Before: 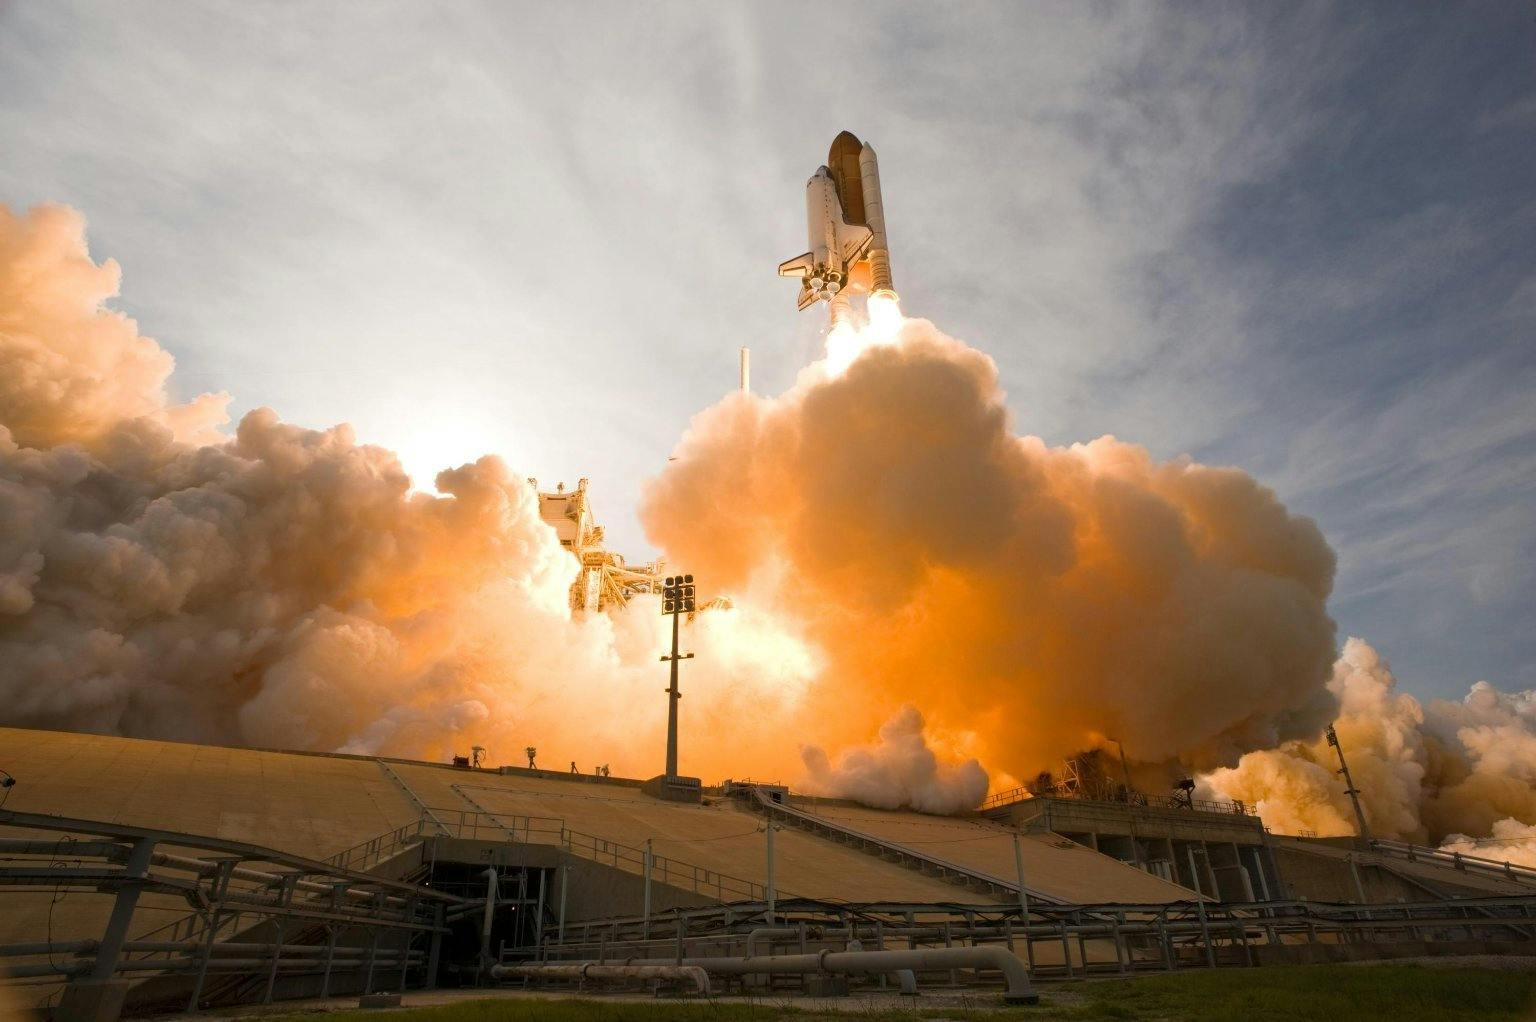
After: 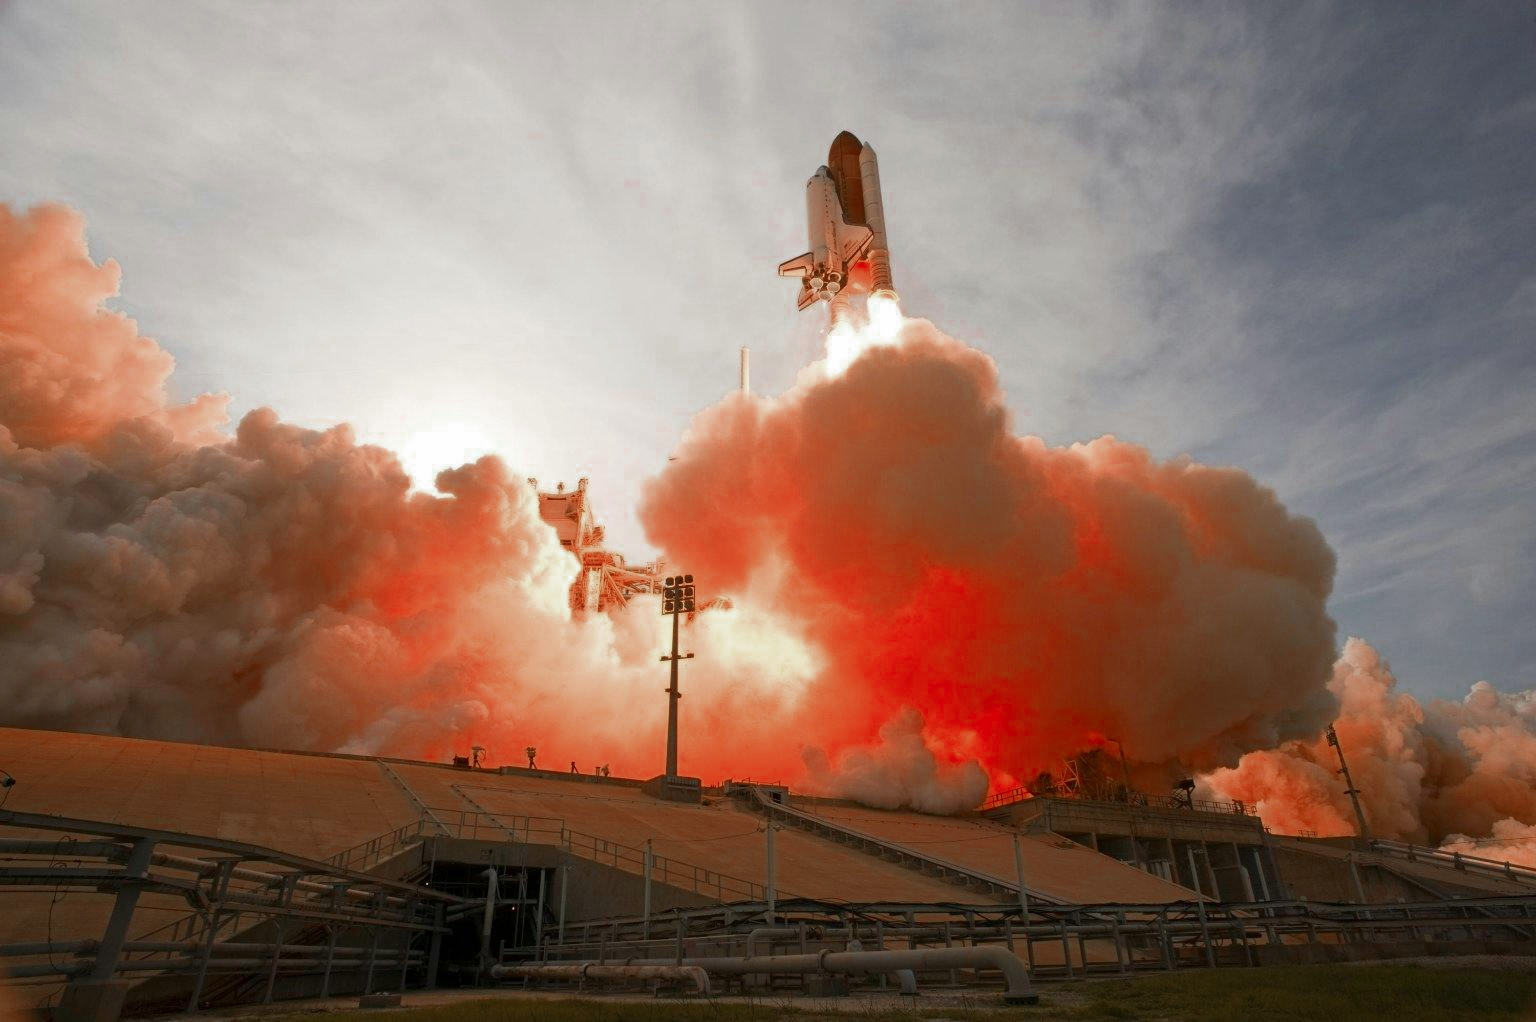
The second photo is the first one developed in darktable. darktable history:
color zones: curves: ch0 [(0, 0.299) (0.25, 0.383) (0.456, 0.352) (0.736, 0.571)]; ch1 [(0, 0.63) (0.151, 0.568) (0.254, 0.416) (0.47, 0.558) (0.732, 0.37) (0.909, 0.492)]; ch2 [(0.004, 0.604) (0.158, 0.443) (0.257, 0.403) (0.761, 0.468)]
color balance: contrast -0.5%
